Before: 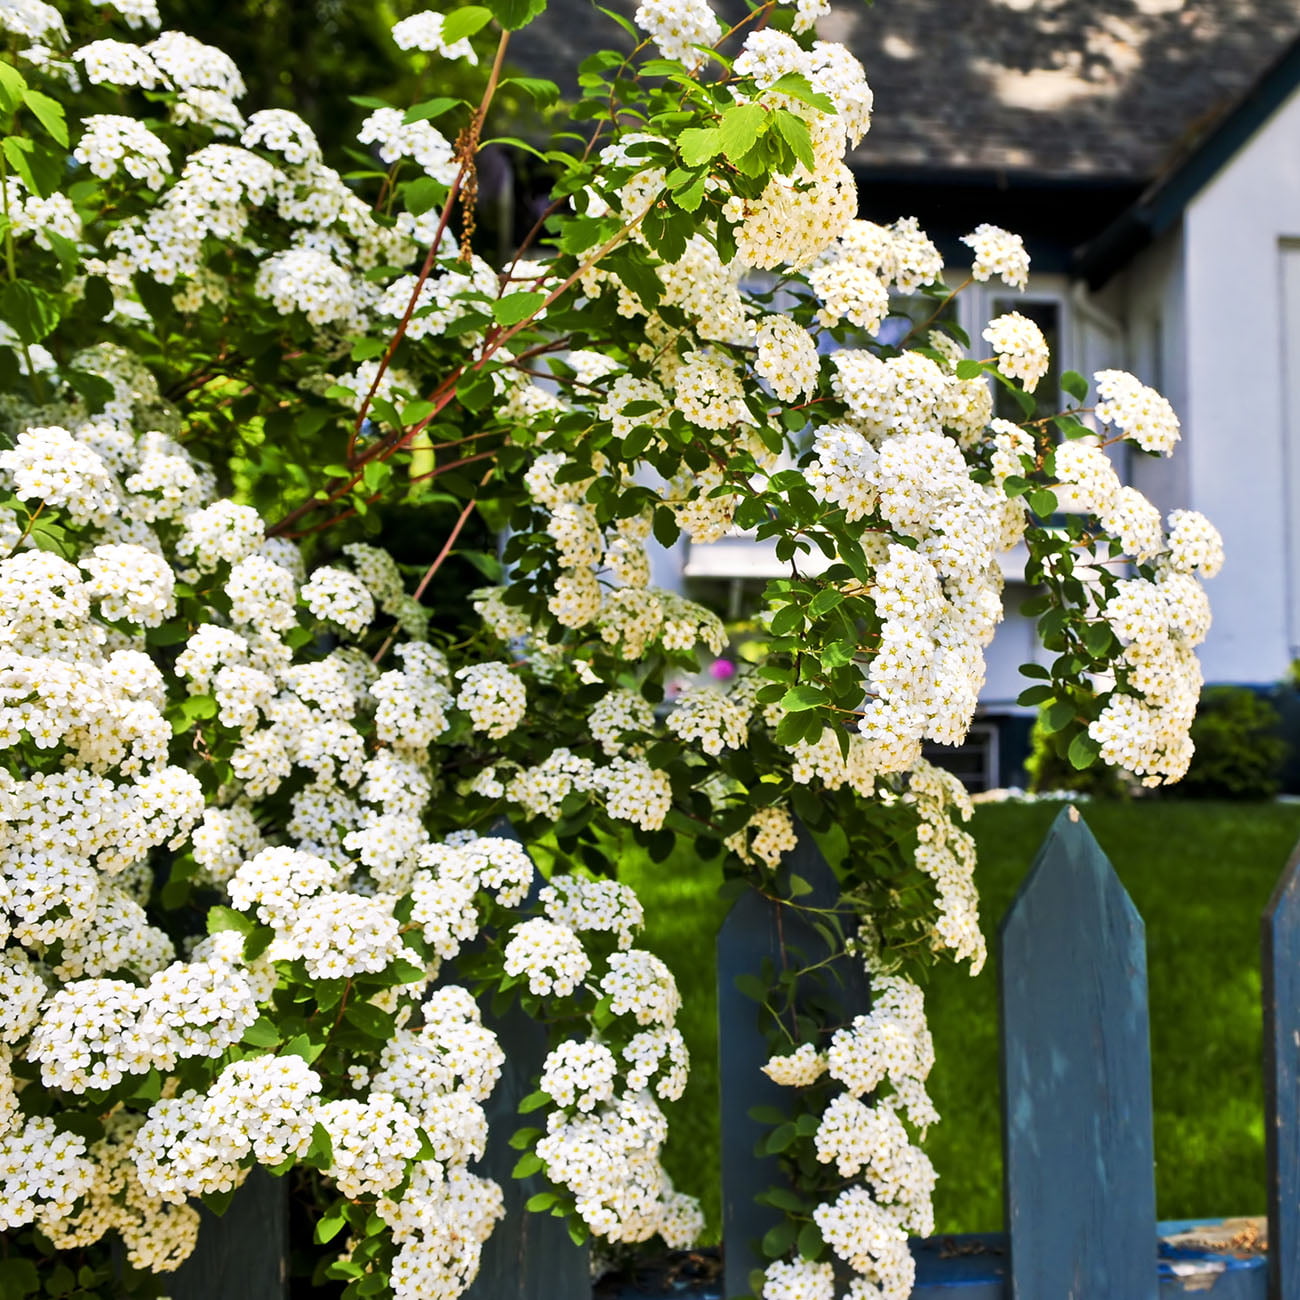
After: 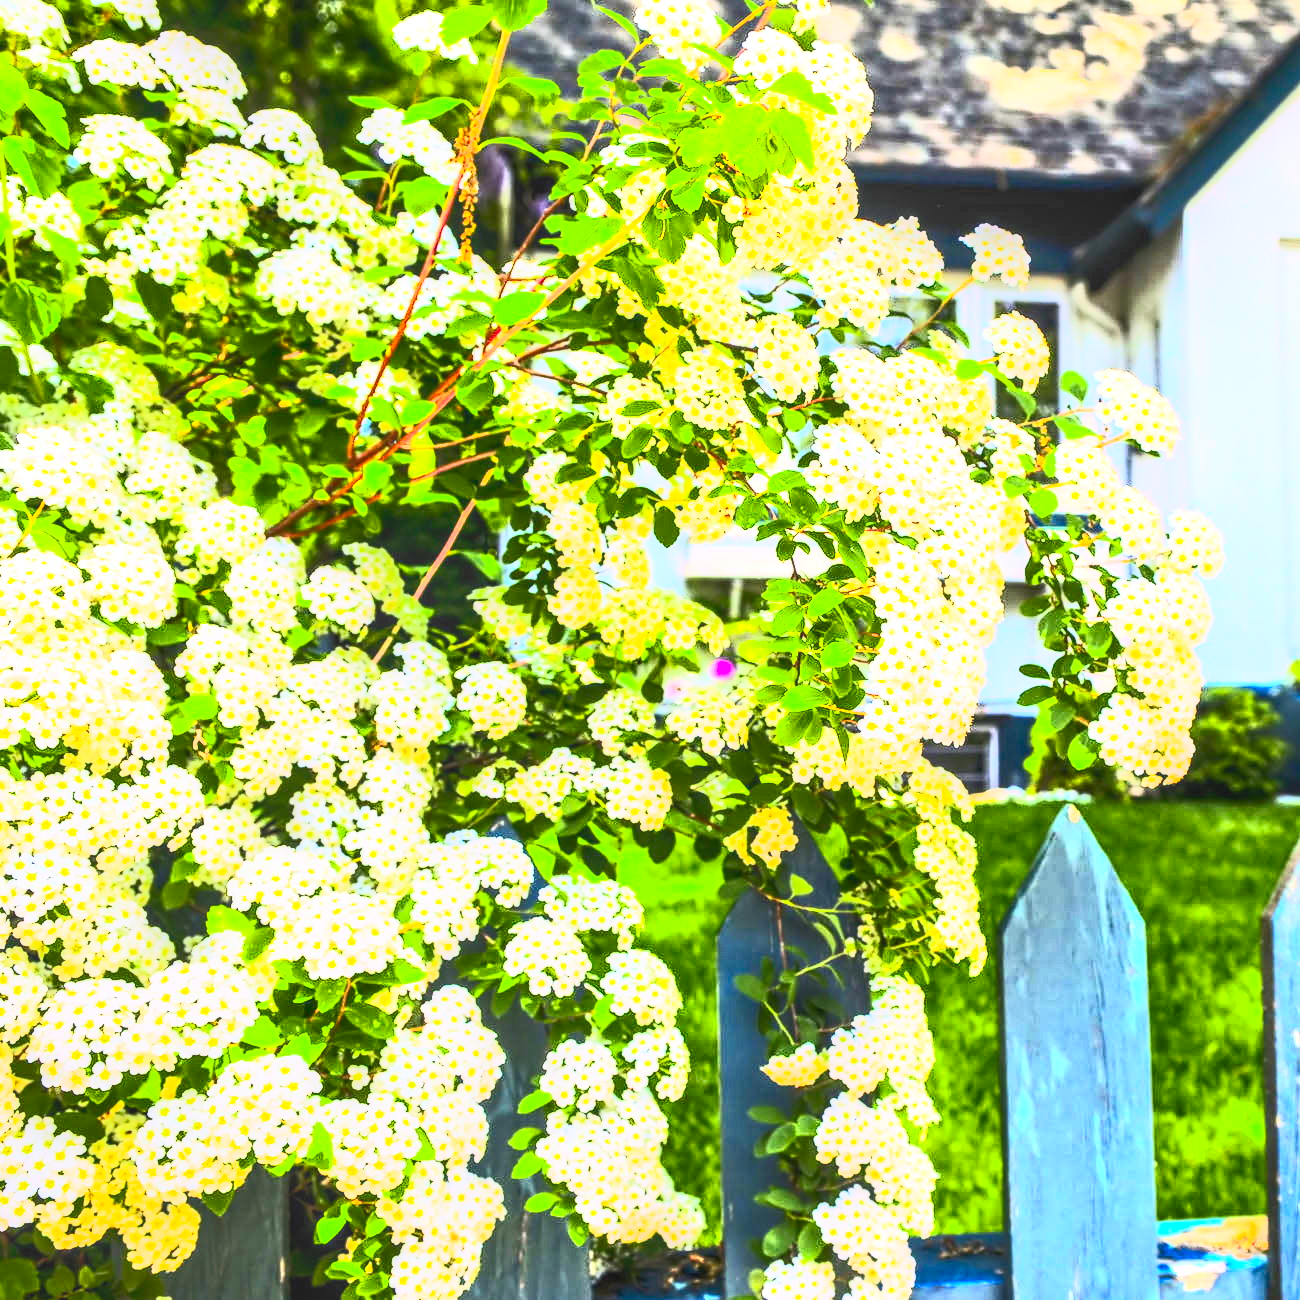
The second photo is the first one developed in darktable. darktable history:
exposure: black level correction 0, exposure 1.539 EV, compensate exposure bias true, compensate highlight preservation false
local contrast: highlights 1%, shadows 6%, detail 133%
contrast brightness saturation: contrast 0.826, brightness 0.603, saturation 0.588
